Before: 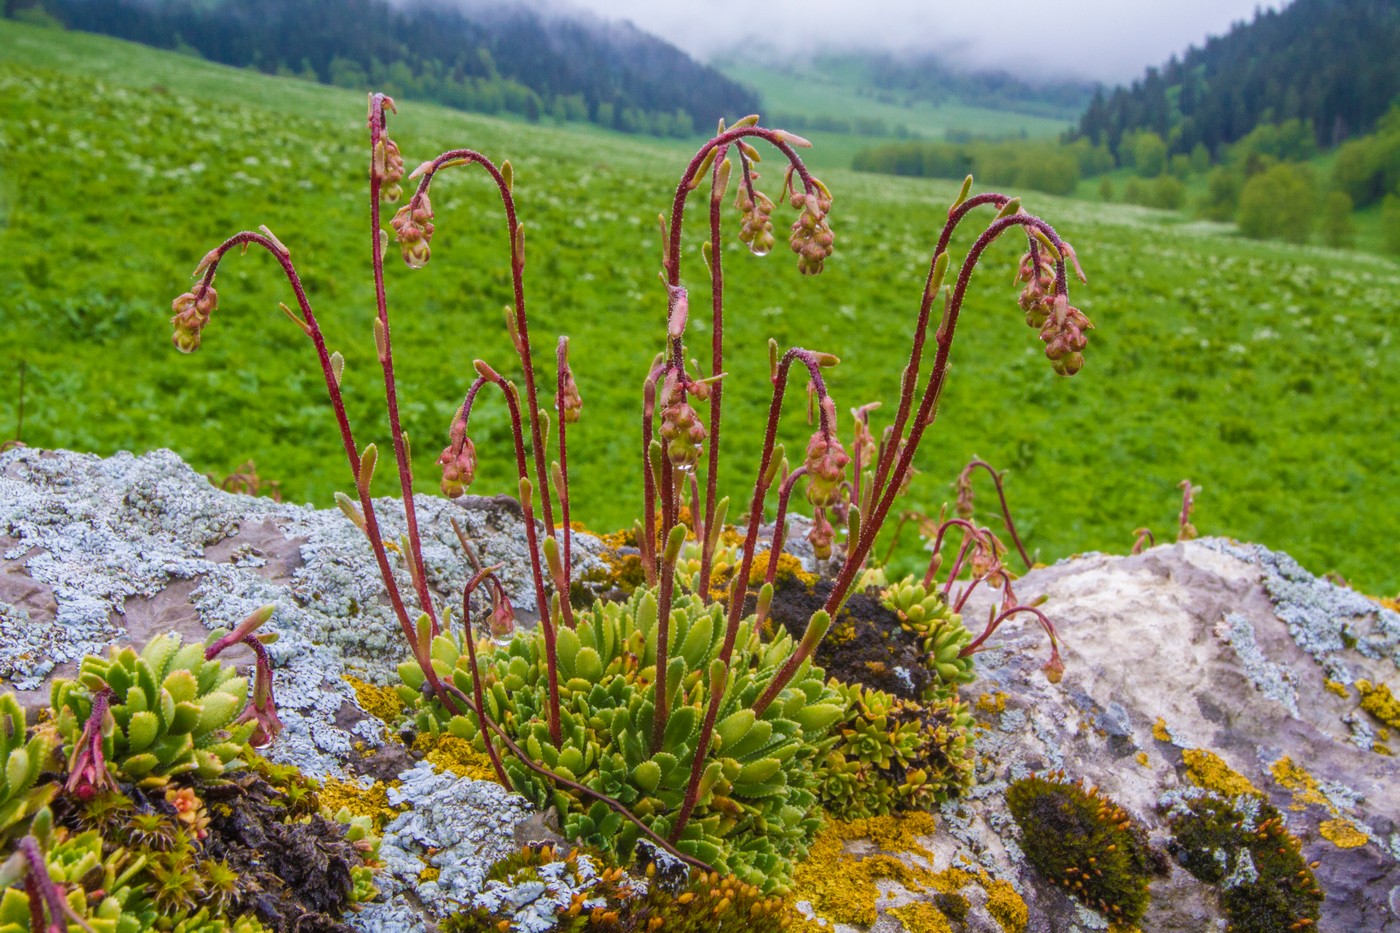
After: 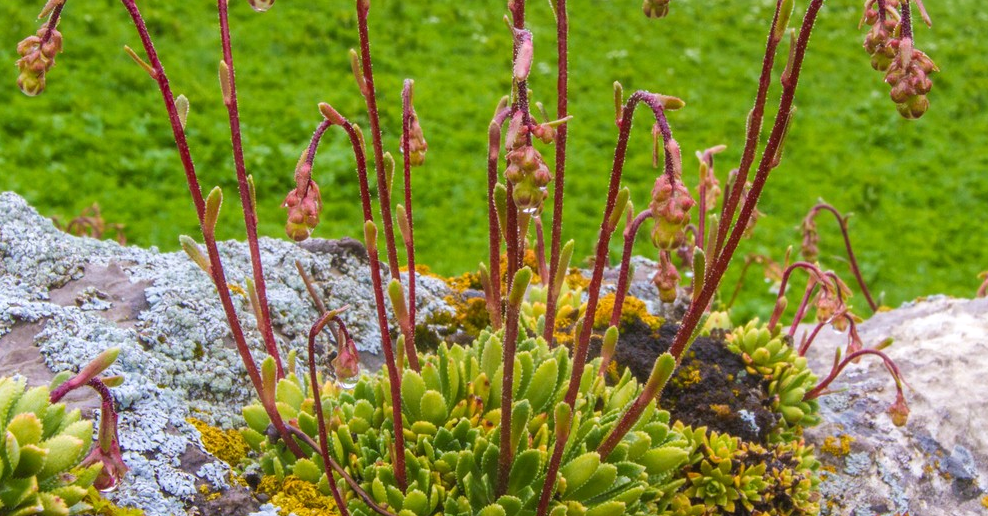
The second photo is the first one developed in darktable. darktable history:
exposure: exposure 0.191 EV, compensate highlight preservation false
crop: left 11.123%, top 27.61%, right 18.3%, bottom 17.034%
